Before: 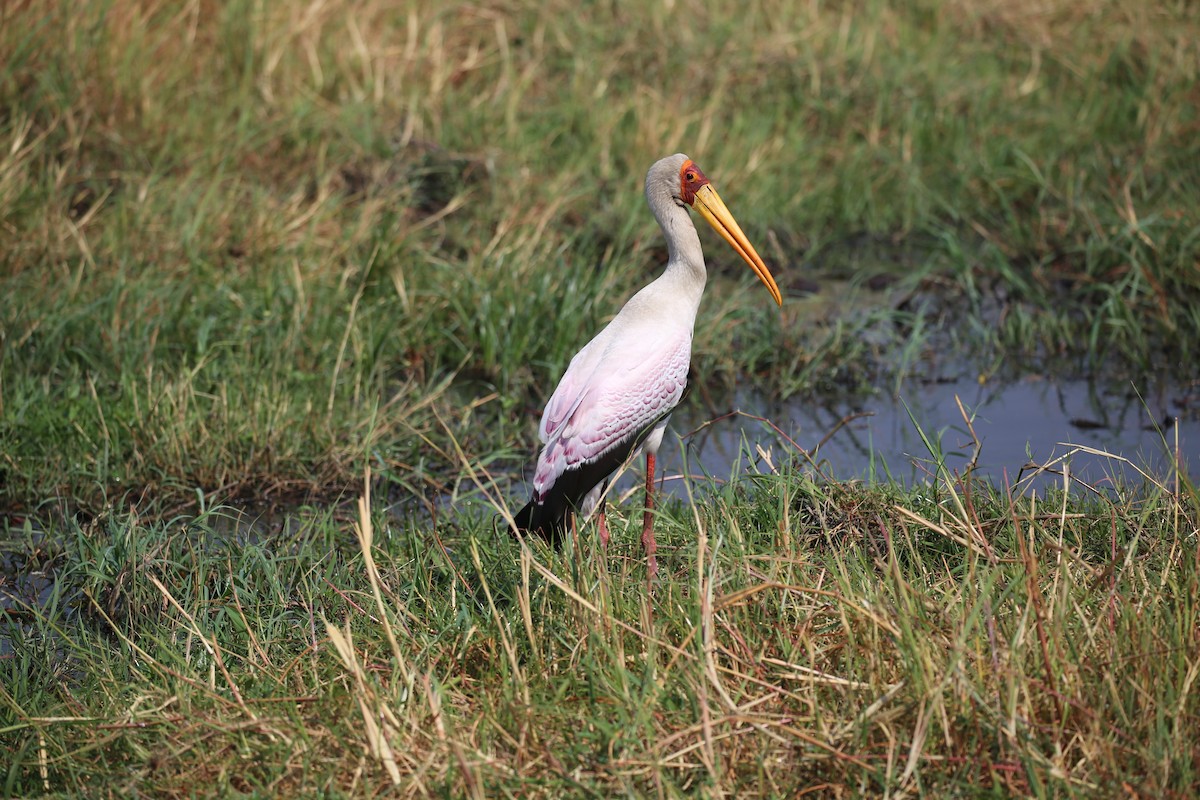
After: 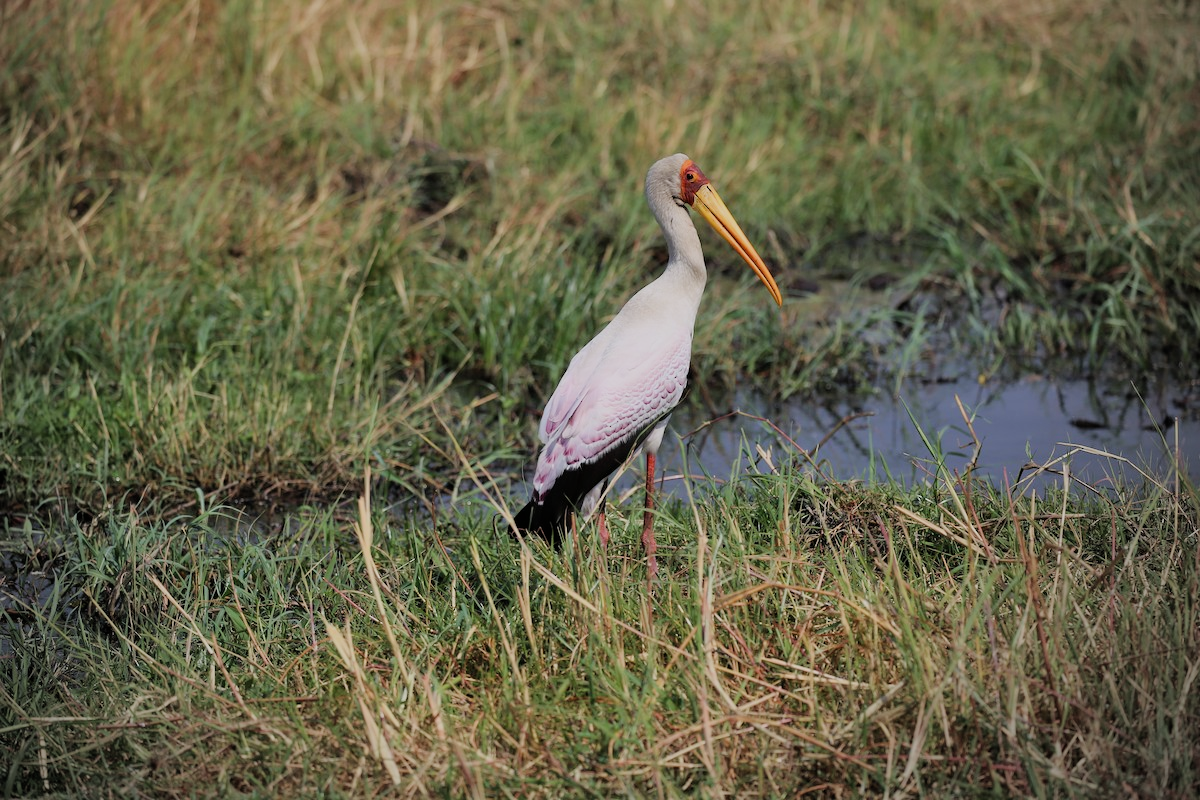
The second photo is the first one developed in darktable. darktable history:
filmic rgb: black relative exposure -7.65 EV, white relative exposure 4.56 EV, threshold 5.97 EV, hardness 3.61, enable highlight reconstruction true
shadows and highlights: soften with gaussian
vignetting: brightness -0.52, saturation -0.52, center (-0.053, -0.358)
